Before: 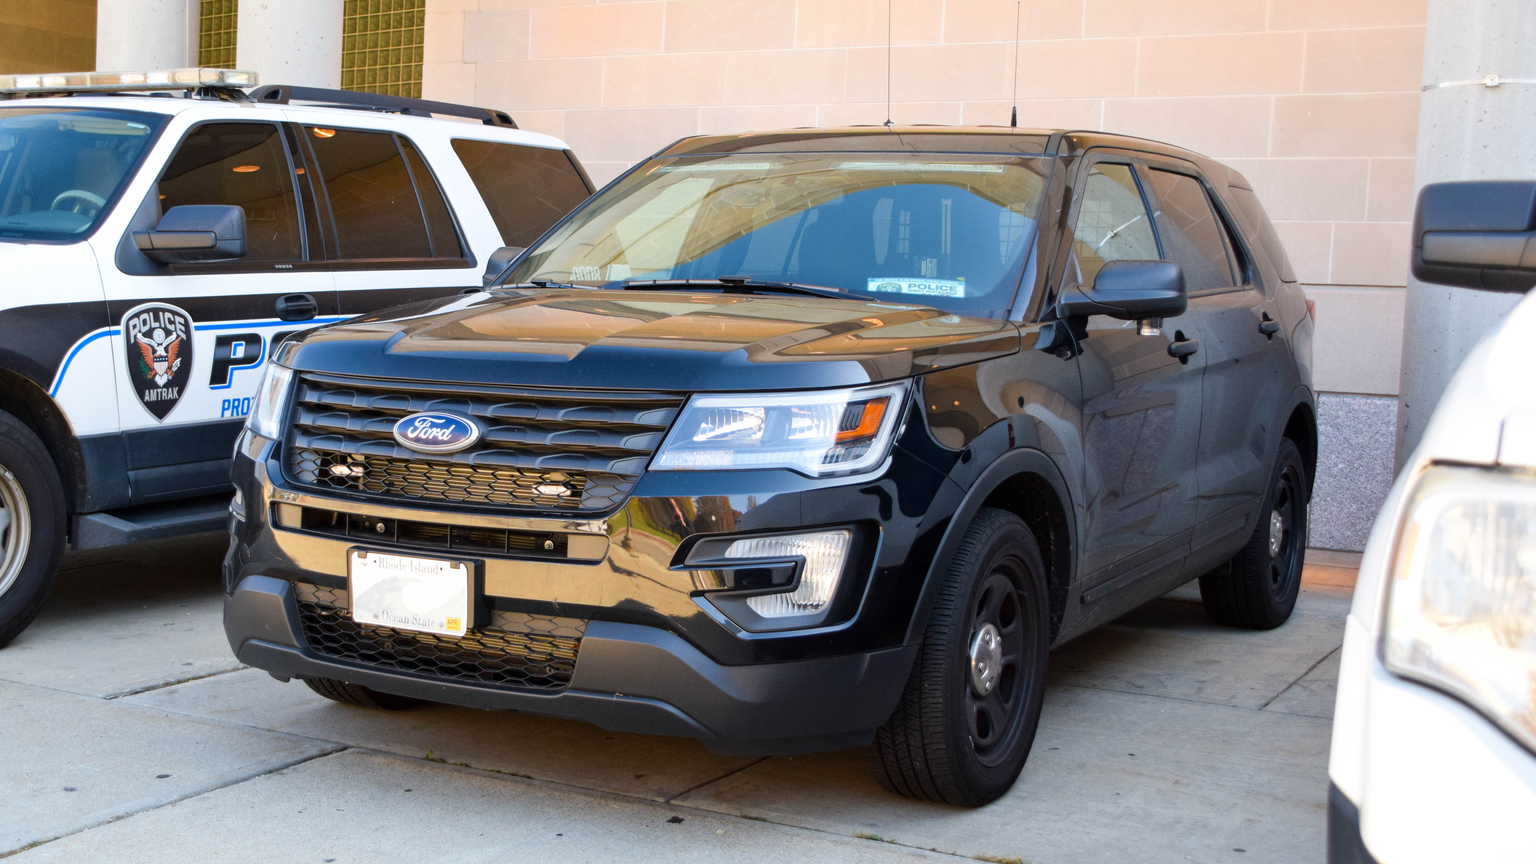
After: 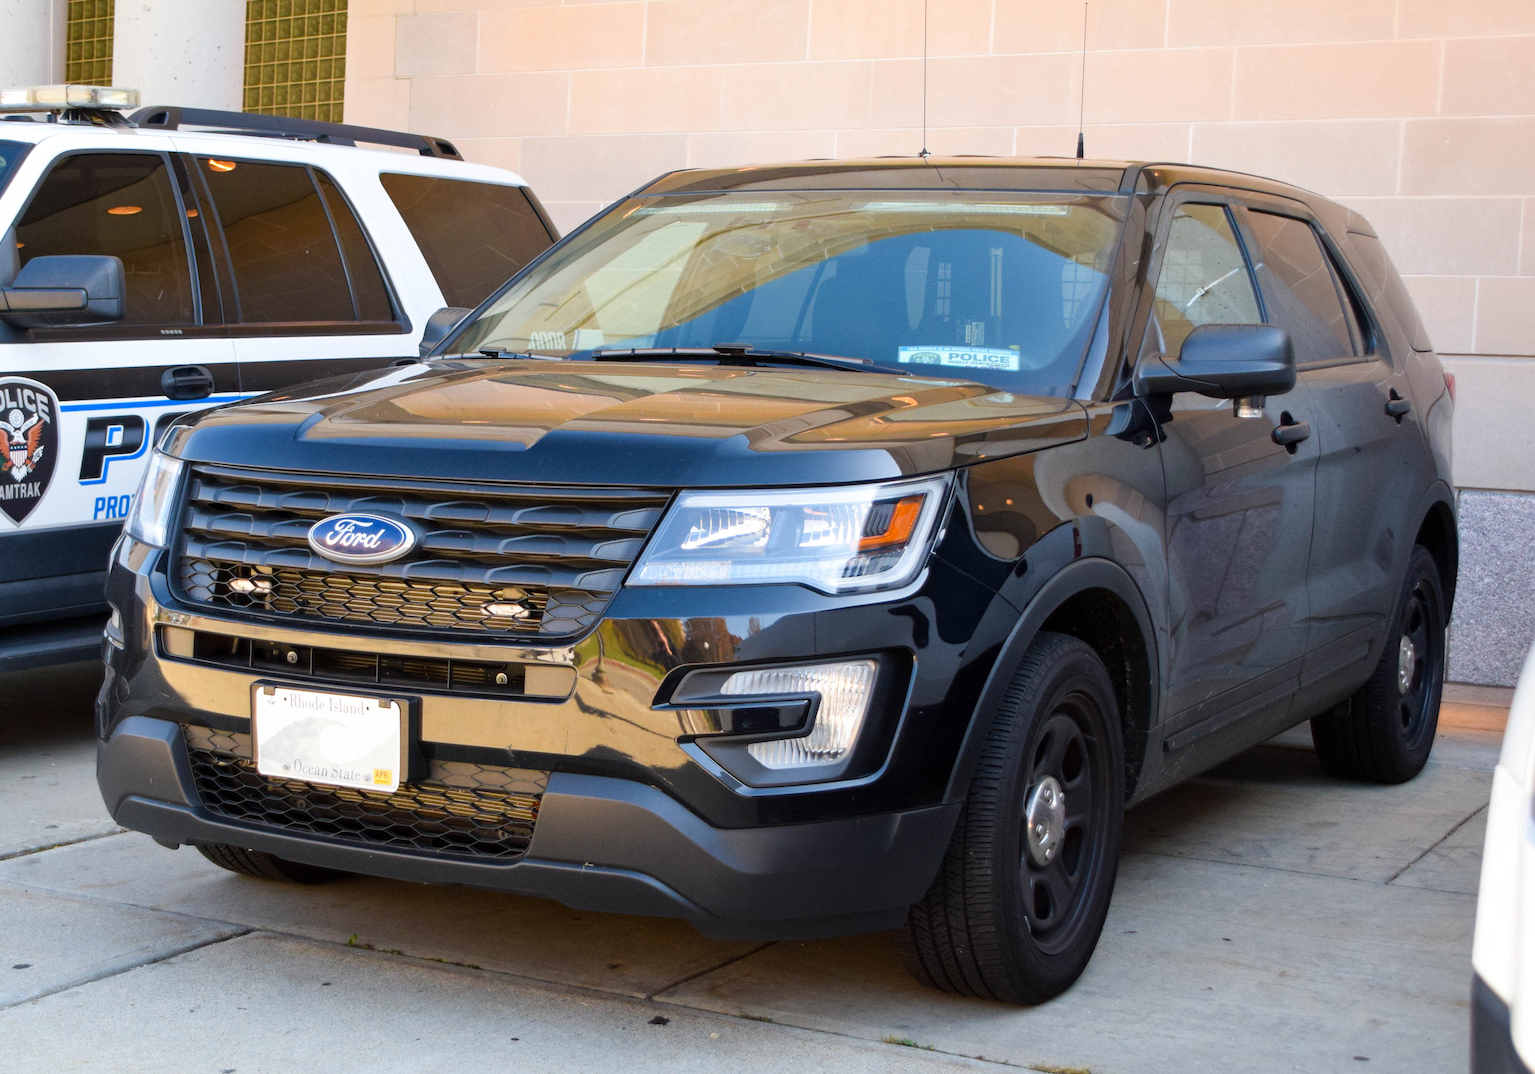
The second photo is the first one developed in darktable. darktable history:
crop and rotate: left 9.531%, right 10.113%
